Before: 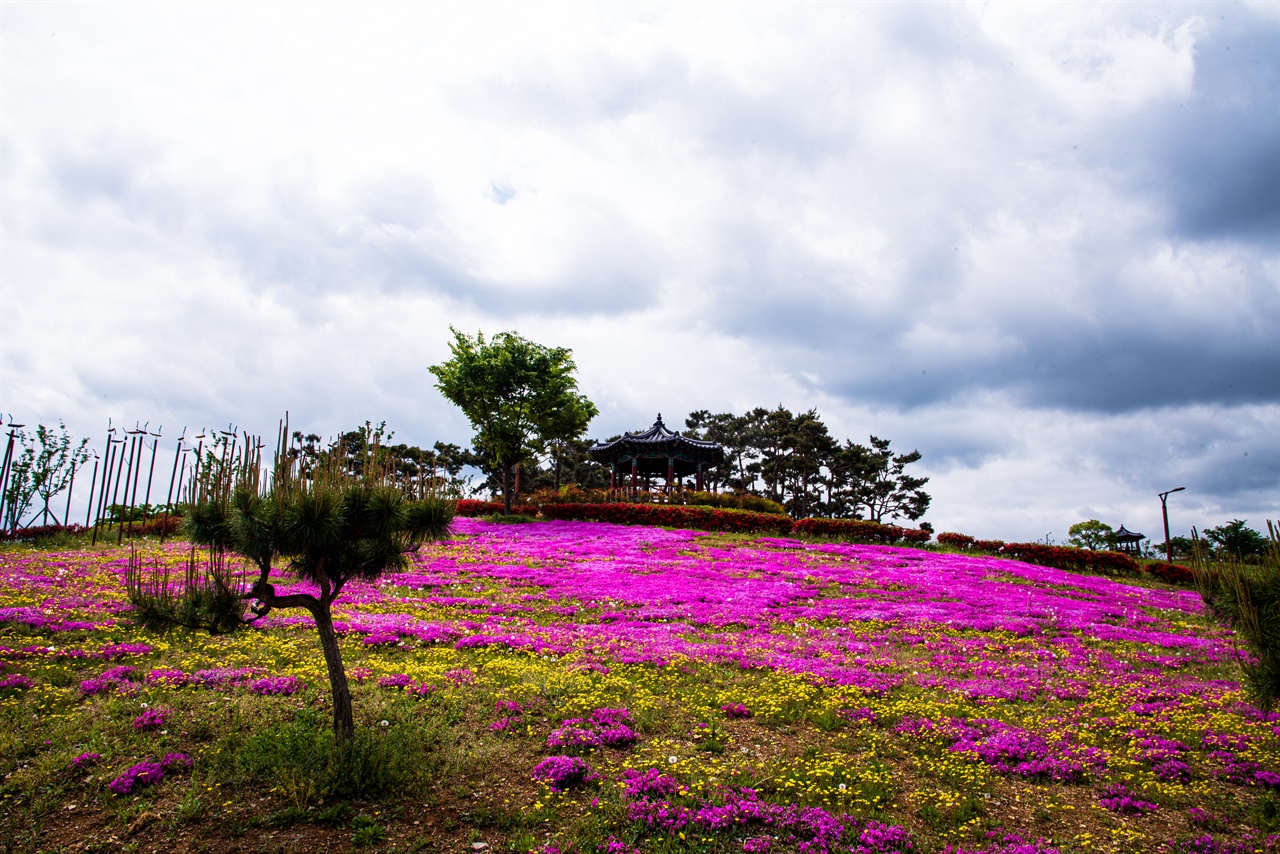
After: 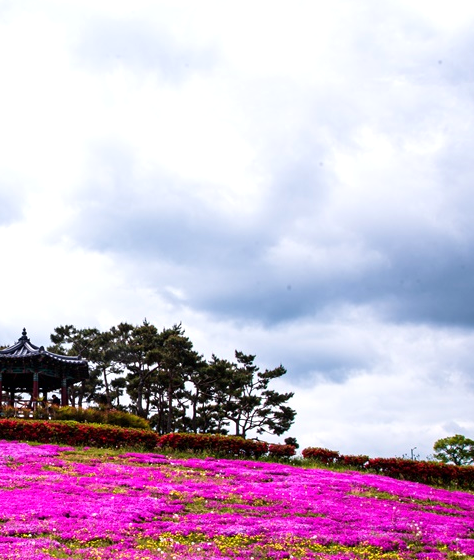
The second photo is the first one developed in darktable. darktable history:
crop and rotate: left 49.624%, top 10.15%, right 13.28%, bottom 24.193%
exposure: exposure 0.291 EV, compensate highlight preservation false
base curve: preserve colors none
